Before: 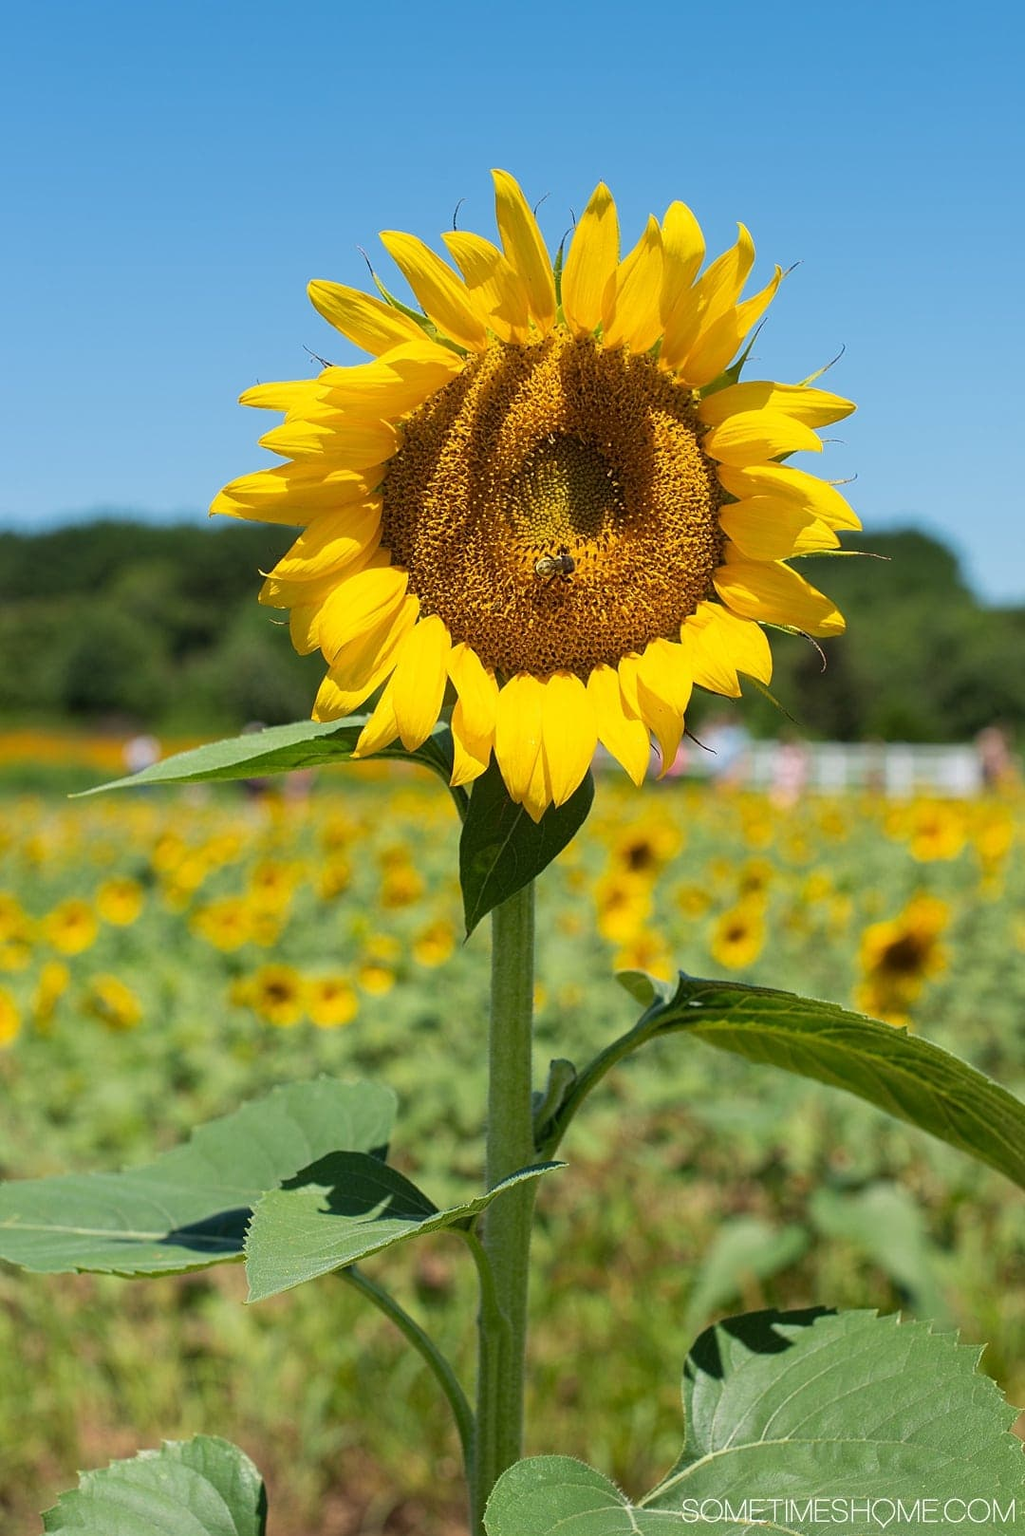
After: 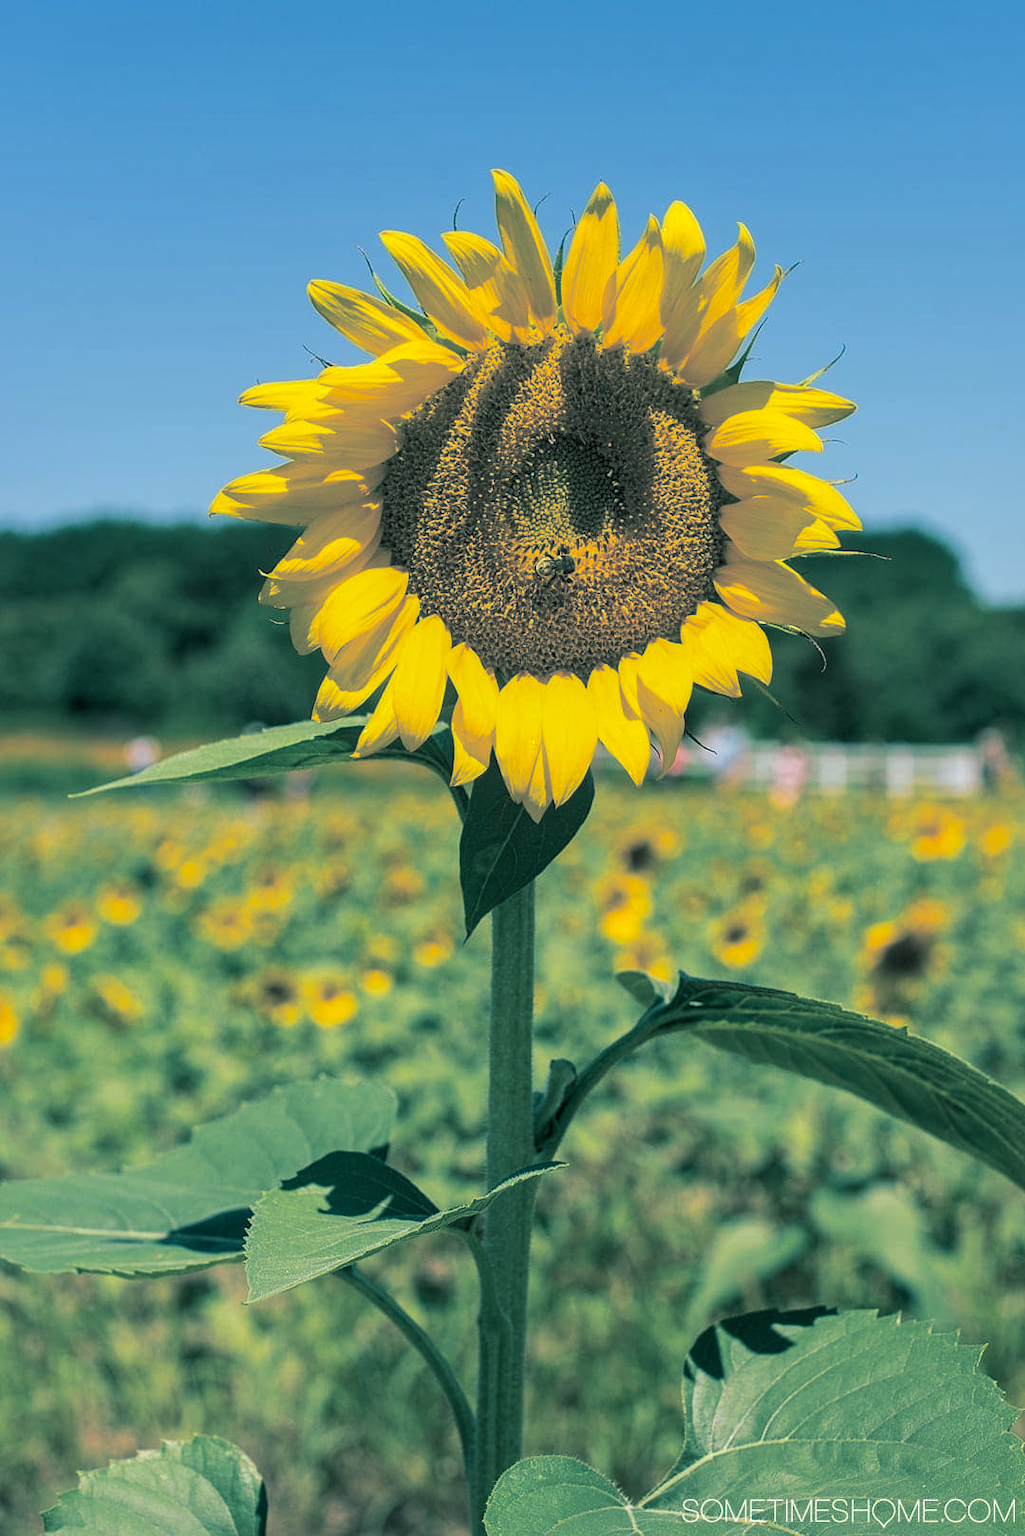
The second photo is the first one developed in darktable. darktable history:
shadows and highlights: on, module defaults
local contrast: on, module defaults
split-toning: shadows › hue 183.6°, shadows › saturation 0.52, highlights › hue 0°, highlights › saturation 0
